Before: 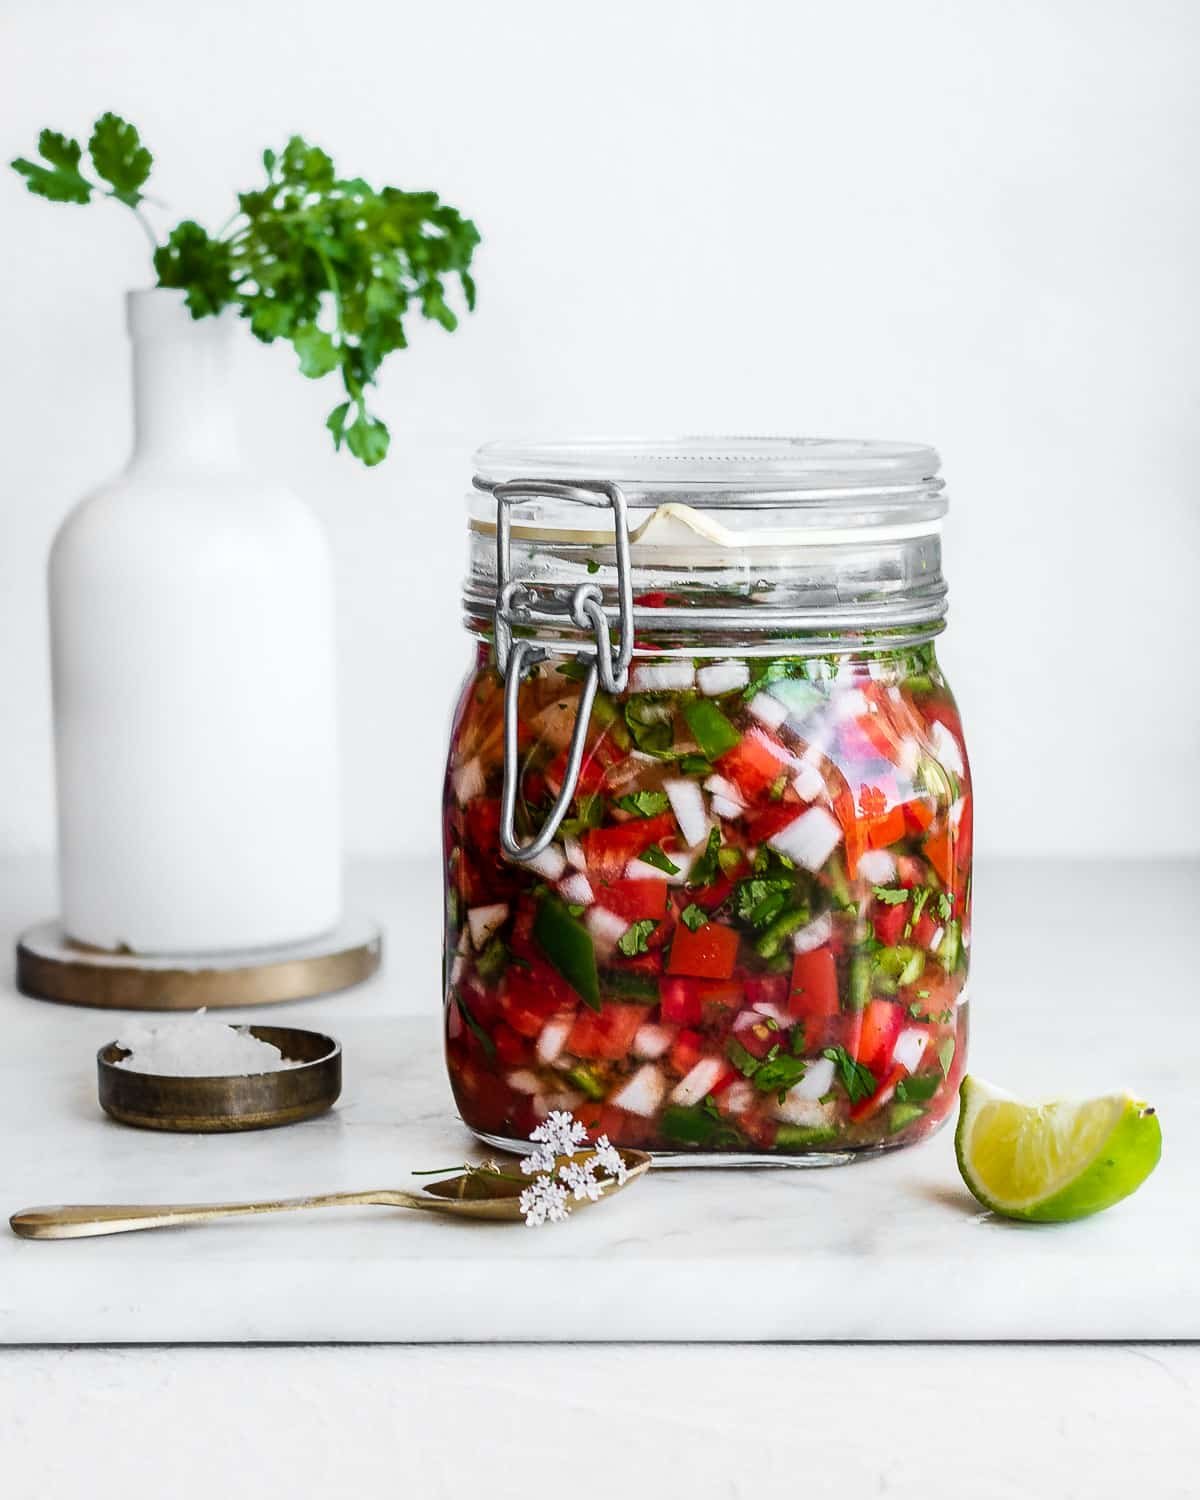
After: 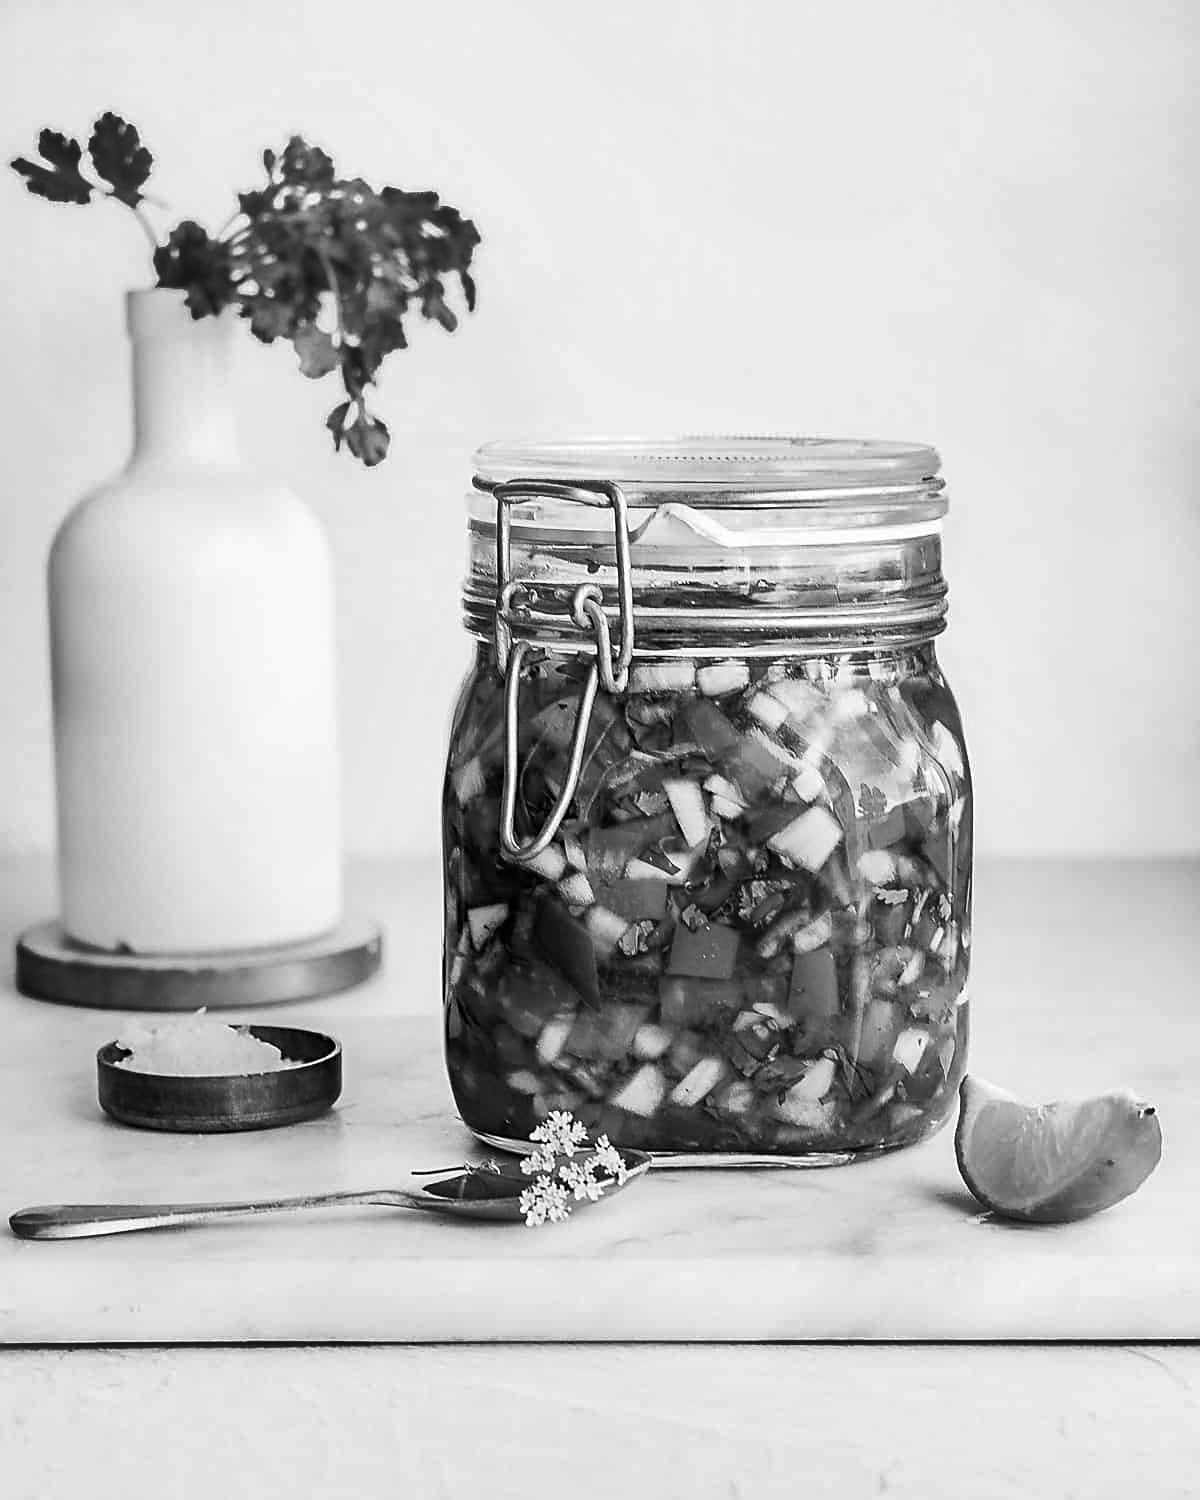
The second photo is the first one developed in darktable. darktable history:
shadows and highlights: shadows 60, soften with gaussian
sharpen: on, module defaults
monochrome: on, module defaults
